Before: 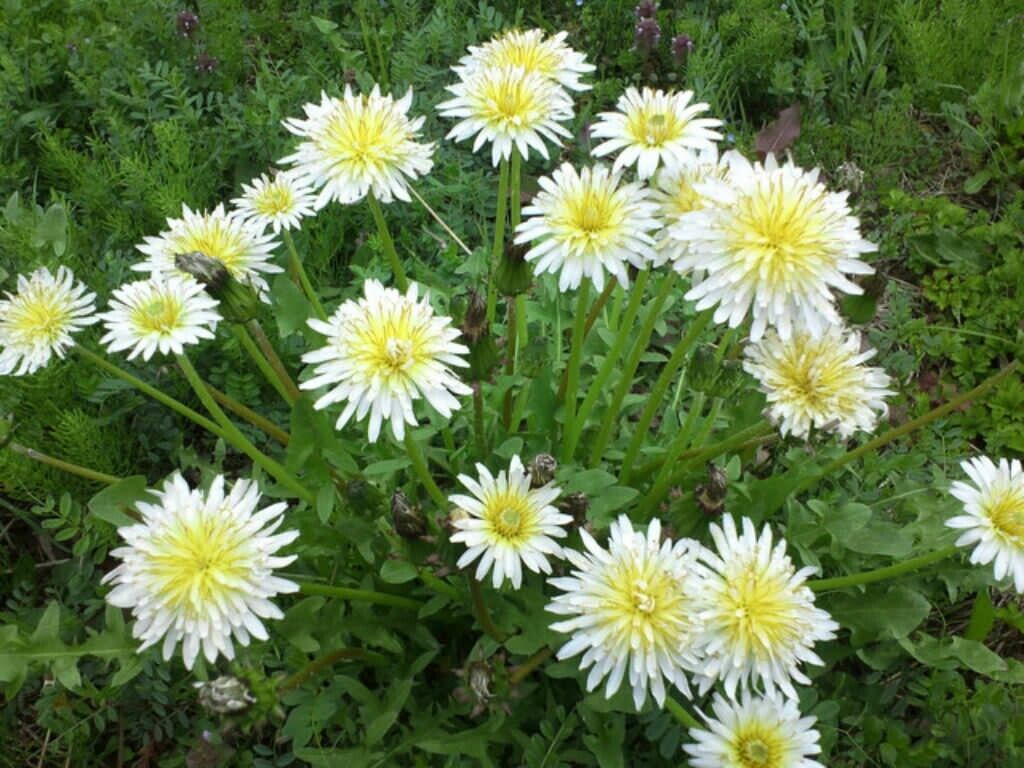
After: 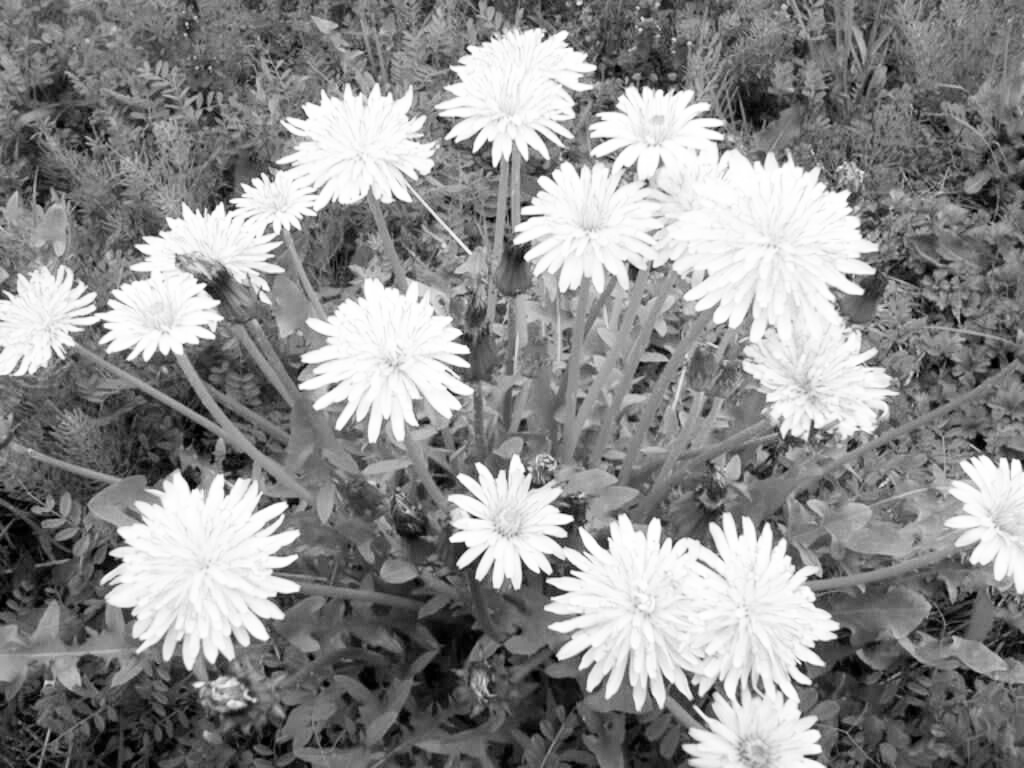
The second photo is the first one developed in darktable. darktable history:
color zones: curves: ch1 [(0, -0.014) (0.143, -0.013) (0.286, -0.013) (0.429, -0.016) (0.571, -0.019) (0.714, -0.015) (0.857, 0.002) (1, -0.014)]
filmic rgb: middle gray luminance 9.23%, black relative exposure -10.55 EV, white relative exposure 3.45 EV, threshold 6 EV, target black luminance 0%, hardness 5.98, latitude 59.69%, contrast 1.087, highlights saturation mix 5%, shadows ↔ highlights balance 29.23%, add noise in highlights 0, preserve chrominance no, color science v3 (2019), use custom middle-gray values true, iterations of high-quality reconstruction 0, contrast in highlights soft, enable highlight reconstruction true
